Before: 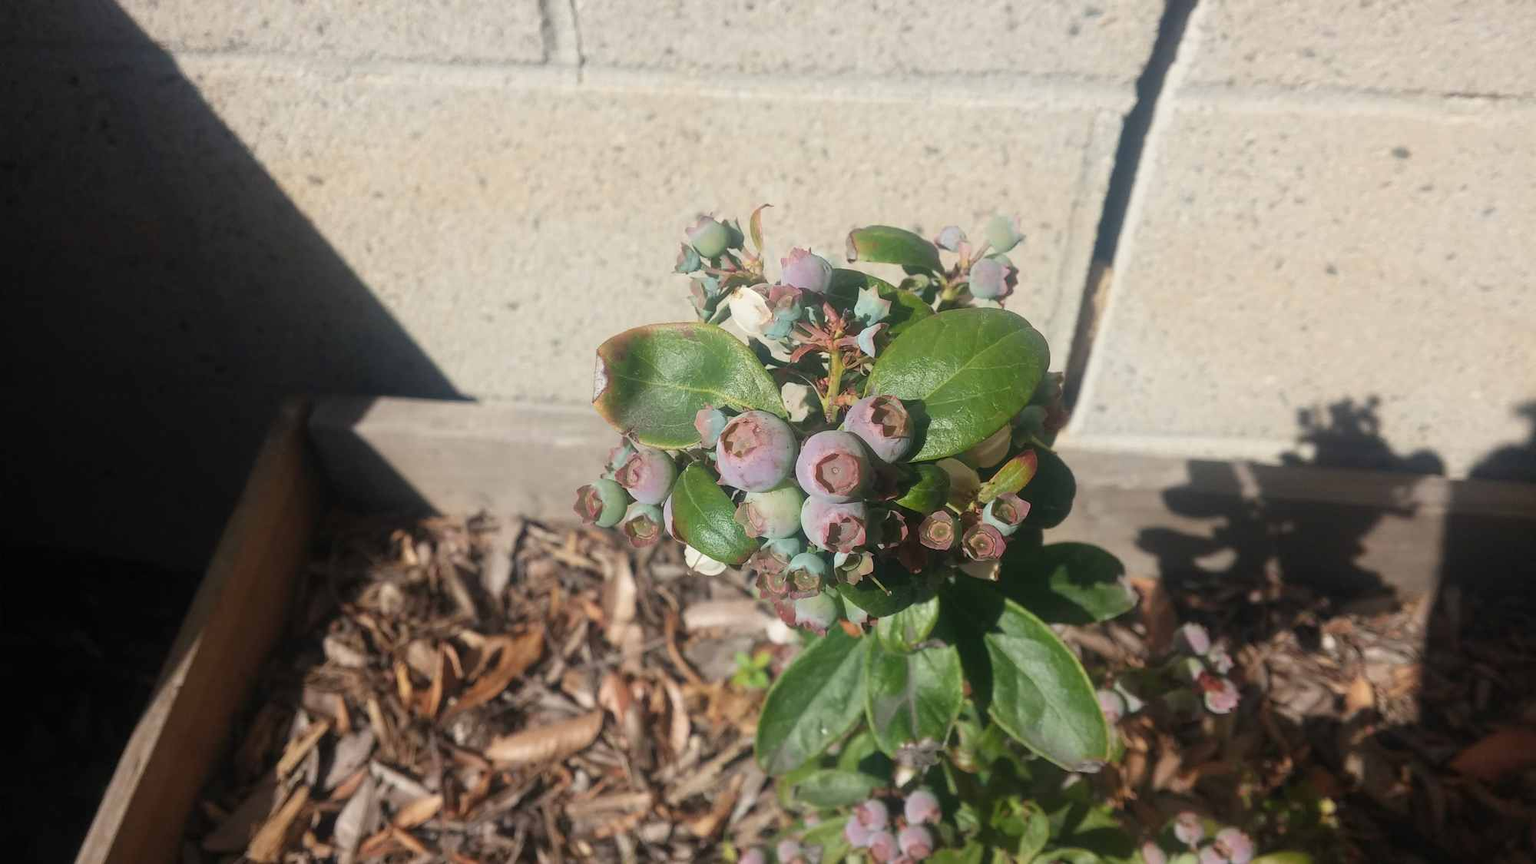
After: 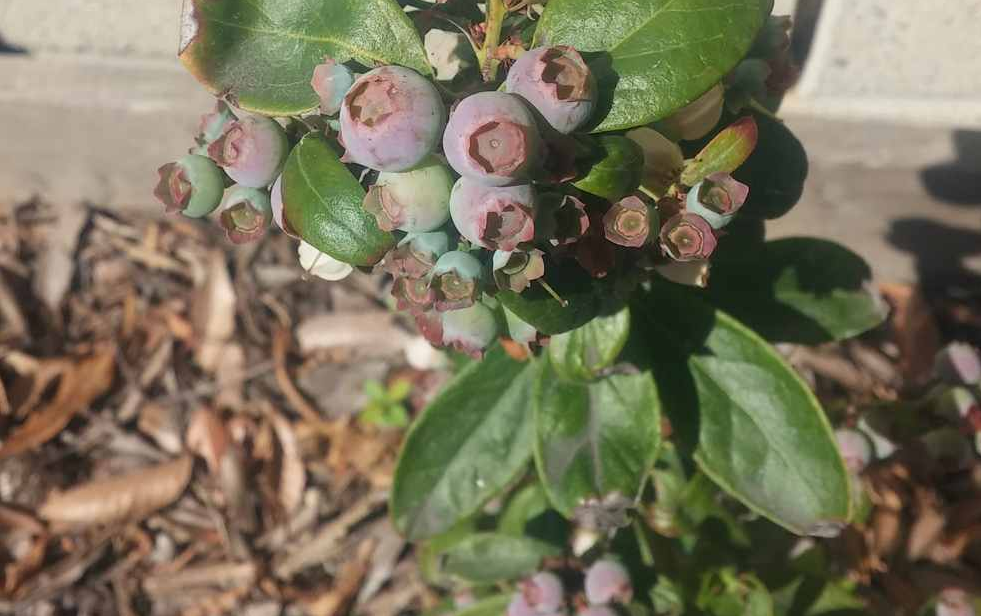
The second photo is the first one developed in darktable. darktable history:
crop: left 29.696%, top 41.696%, right 21.236%, bottom 3.492%
